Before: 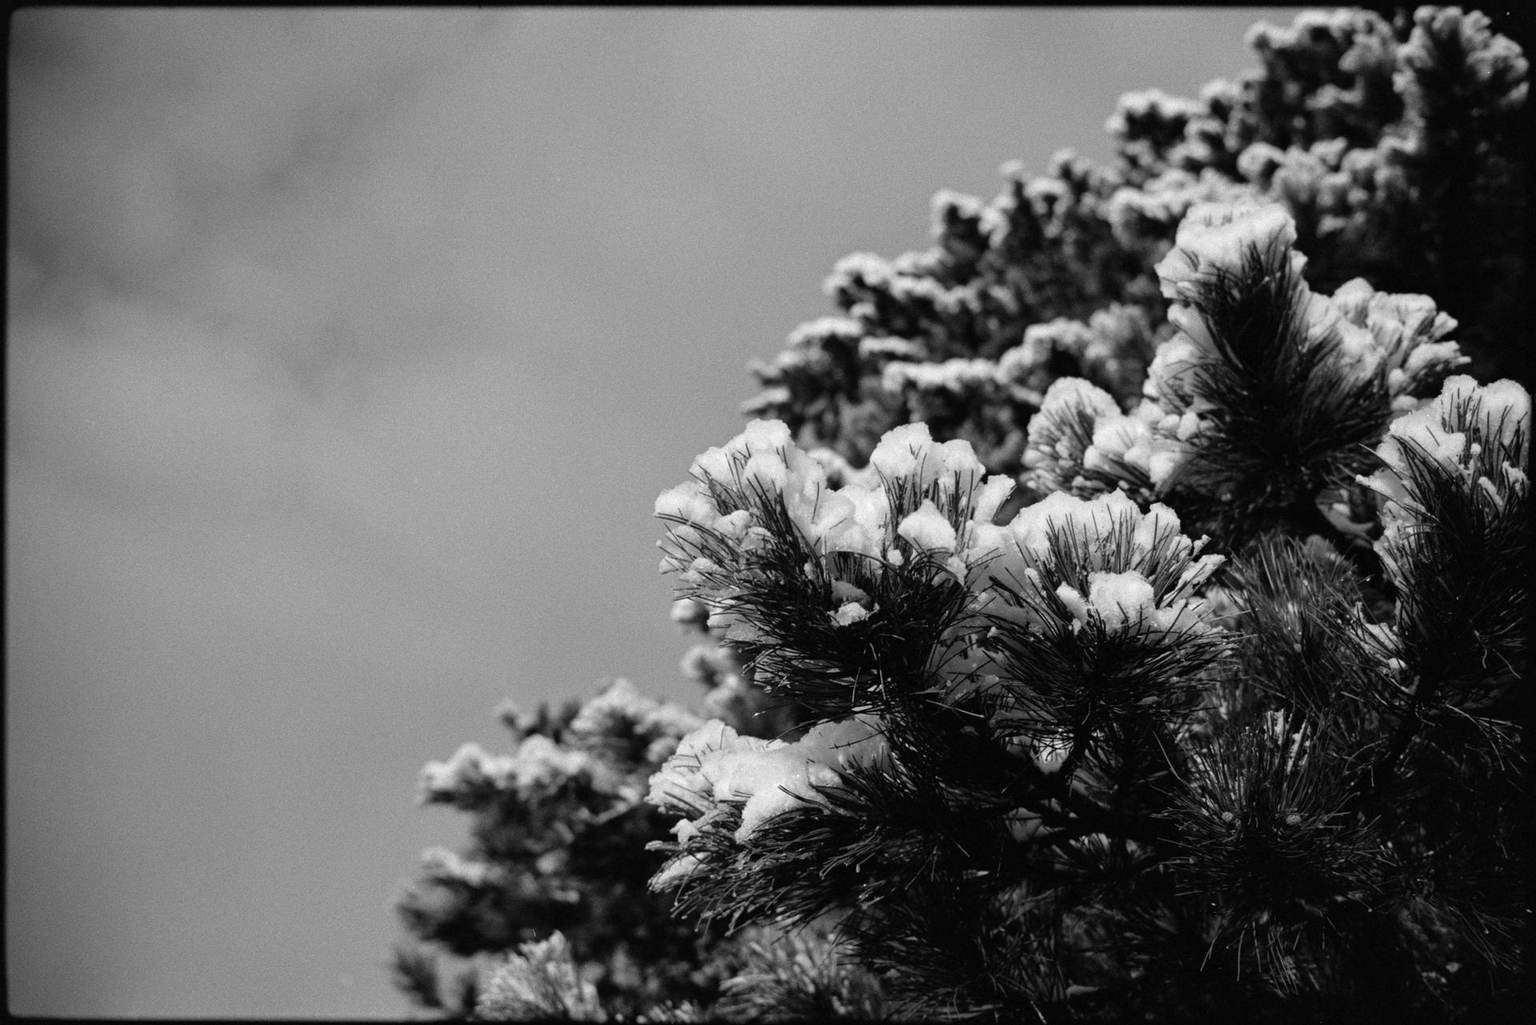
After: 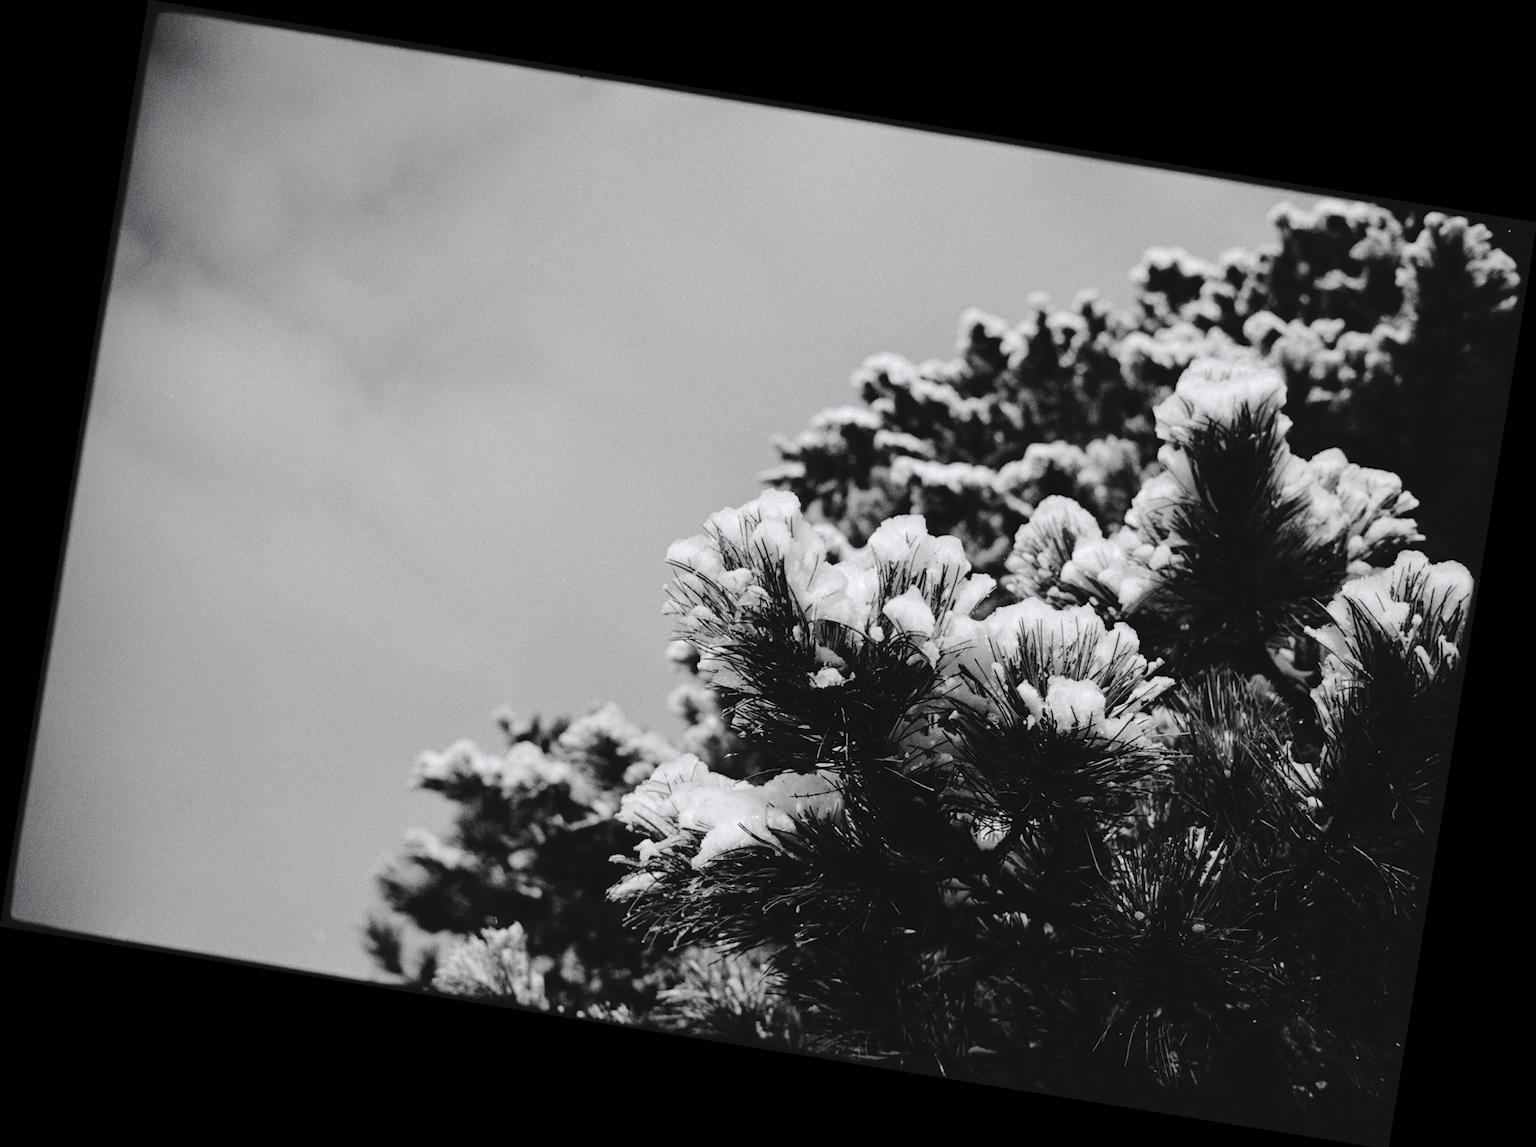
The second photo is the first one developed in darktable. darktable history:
rotate and perspective: rotation 9.12°, automatic cropping off
color balance rgb: on, module defaults
tone curve: curves: ch0 [(0, 0) (0.003, 0.058) (0.011, 0.061) (0.025, 0.065) (0.044, 0.076) (0.069, 0.083) (0.1, 0.09) (0.136, 0.102) (0.177, 0.145) (0.224, 0.196) (0.277, 0.278) (0.335, 0.375) (0.399, 0.486) (0.468, 0.578) (0.543, 0.651) (0.623, 0.717) (0.709, 0.783) (0.801, 0.838) (0.898, 0.91) (1, 1)], preserve colors none
white balance: red 1.004, blue 1.024
